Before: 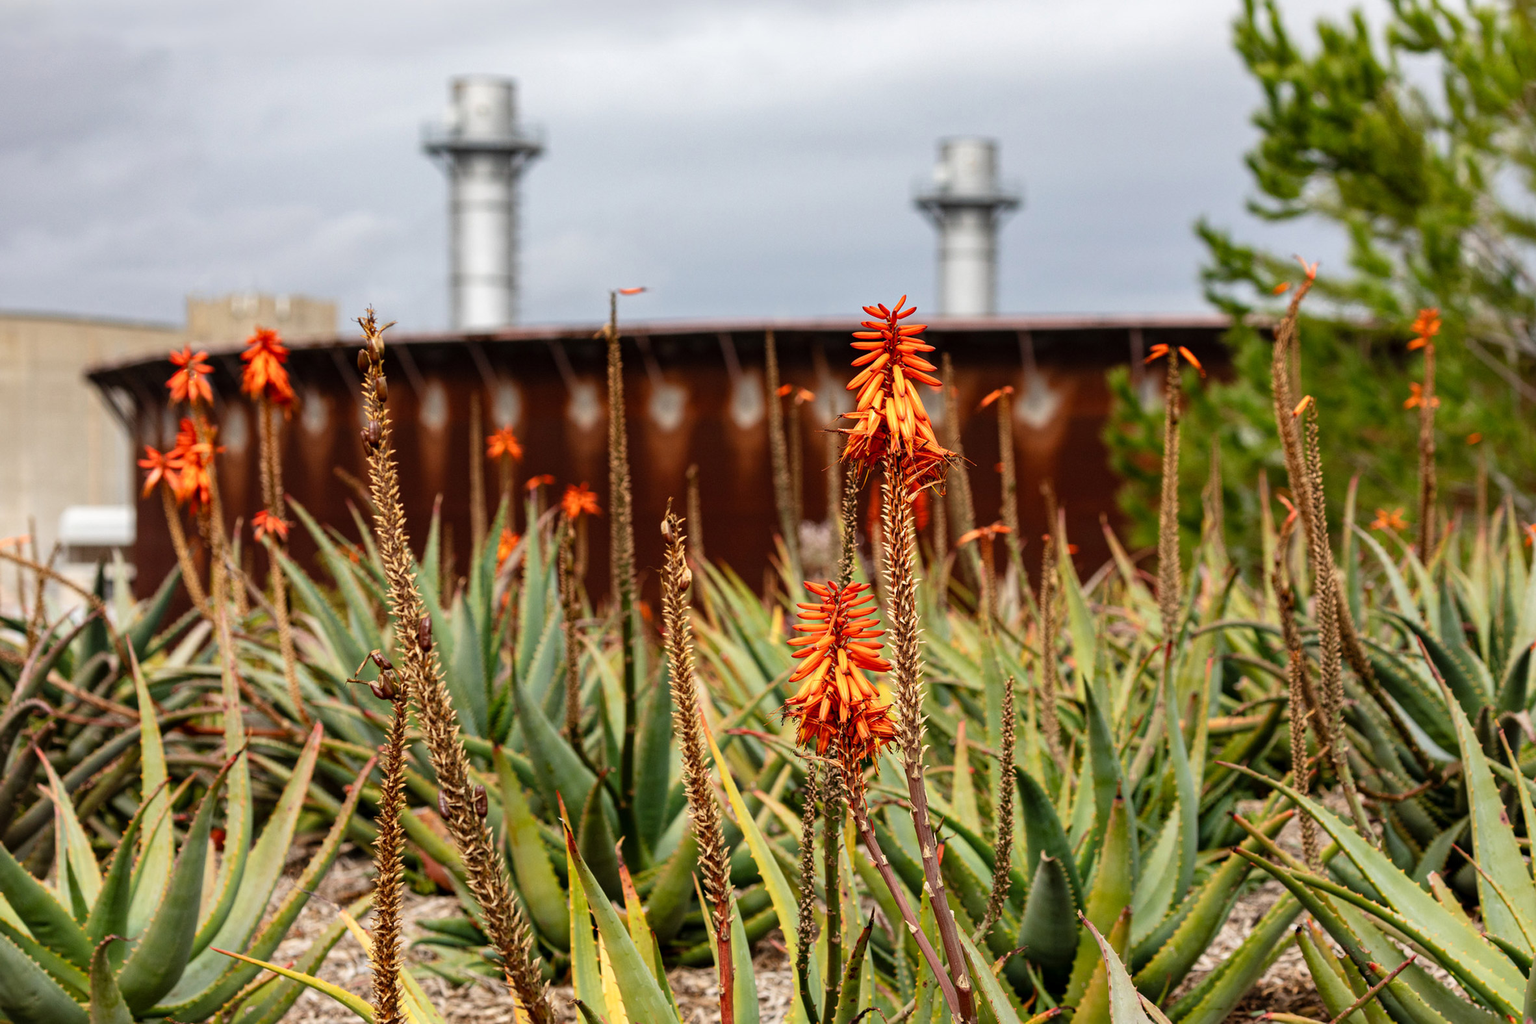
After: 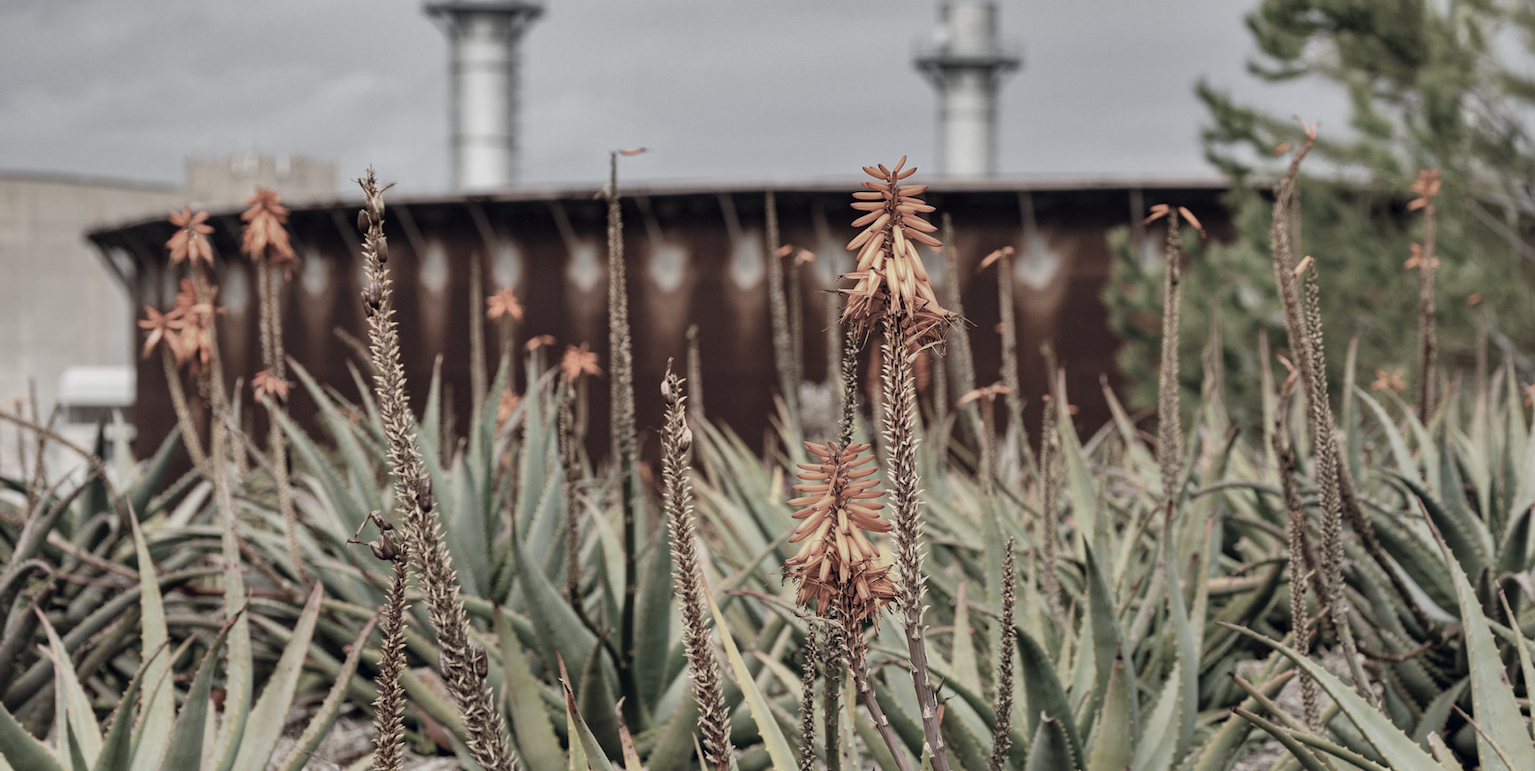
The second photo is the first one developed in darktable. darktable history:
color correction: highlights b* 0.046, saturation 0.321
crop: top 13.663%, bottom 10.983%
color balance rgb: global offset › chroma 0.053%, global offset › hue 253.56°, perceptual saturation grading › global saturation 0.188%, global vibrance -8.178%, contrast -13.004%, saturation formula JzAzBz (2021)
shadows and highlights: shadows 59.2, soften with gaussian
